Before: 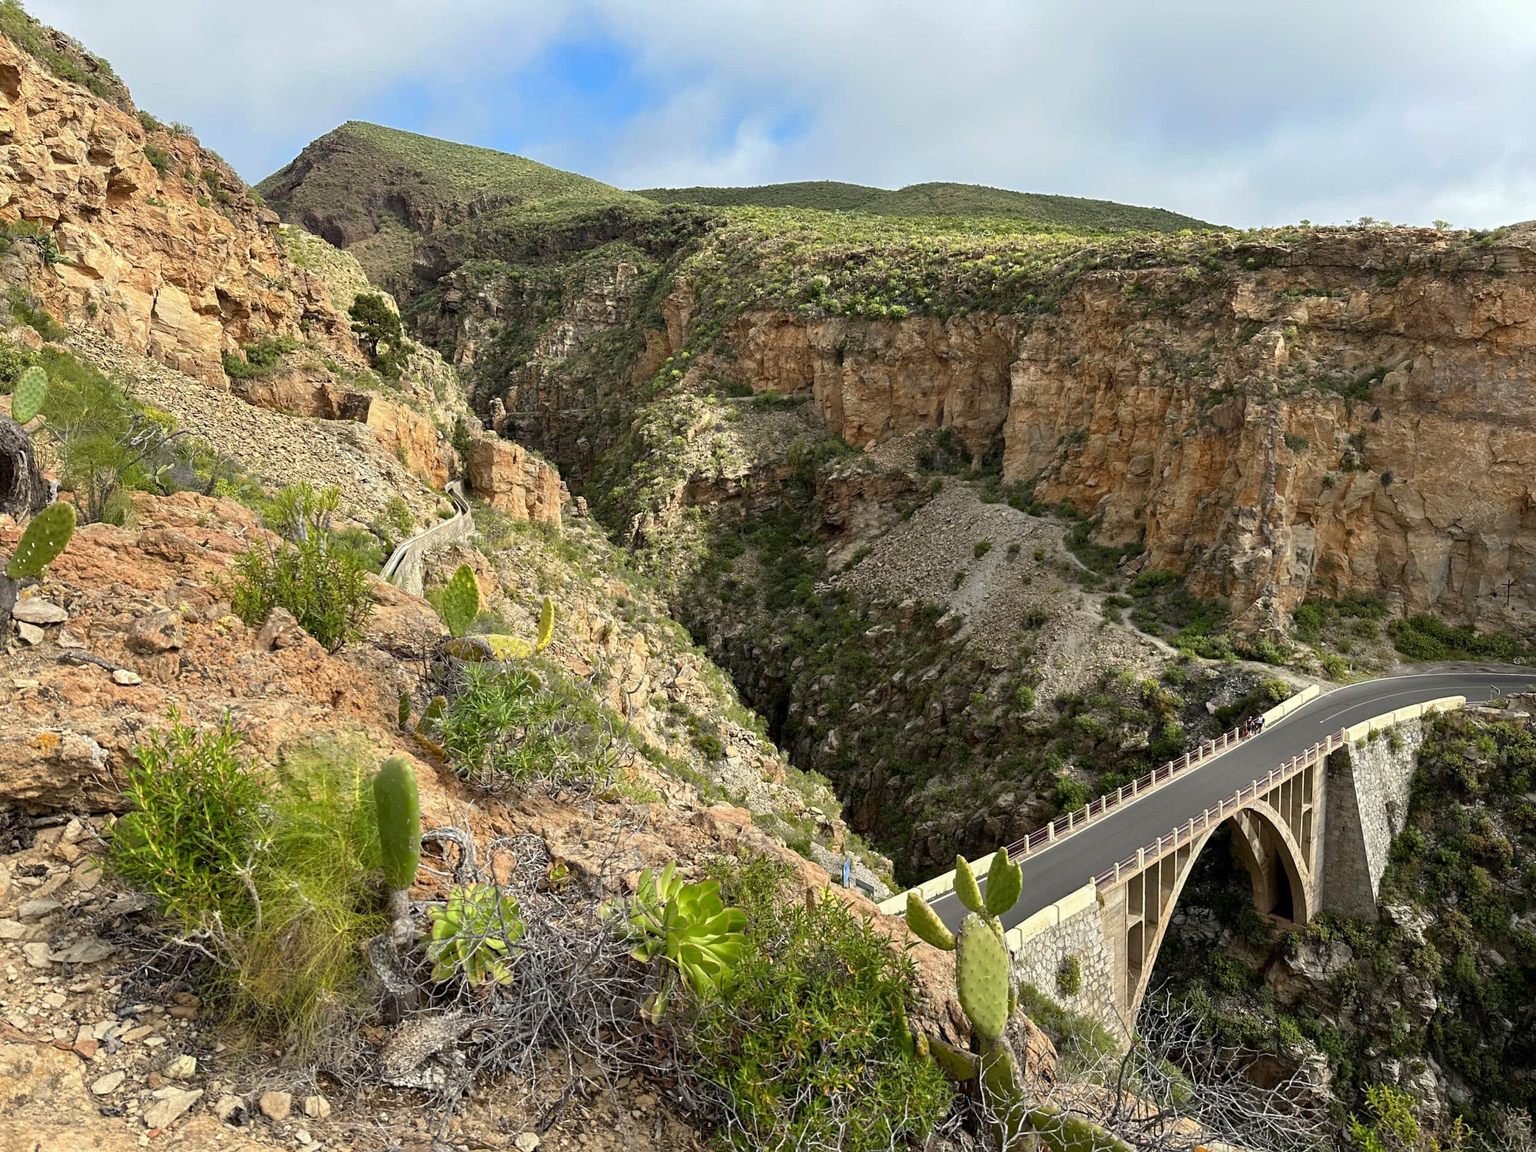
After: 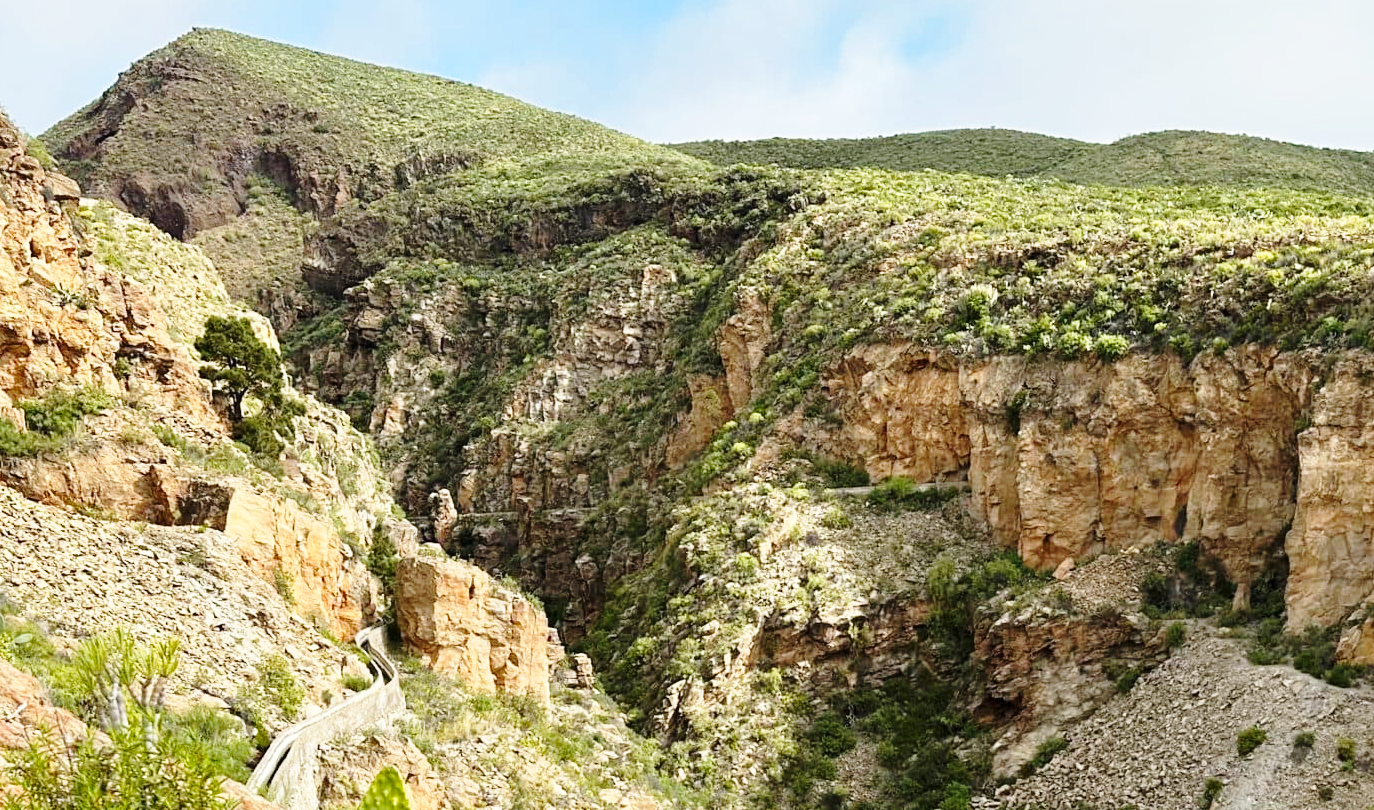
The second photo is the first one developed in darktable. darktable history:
crop: left 15.115%, top 9.069%, right 31.206%, bottom 48.737%
base curve: curves: ch0 [(0, 0) (0.028, 0.03) (0.121, 0.232) (0.46, 0.748) (0.859, 0.968) (1, 1)], preserve colors none
